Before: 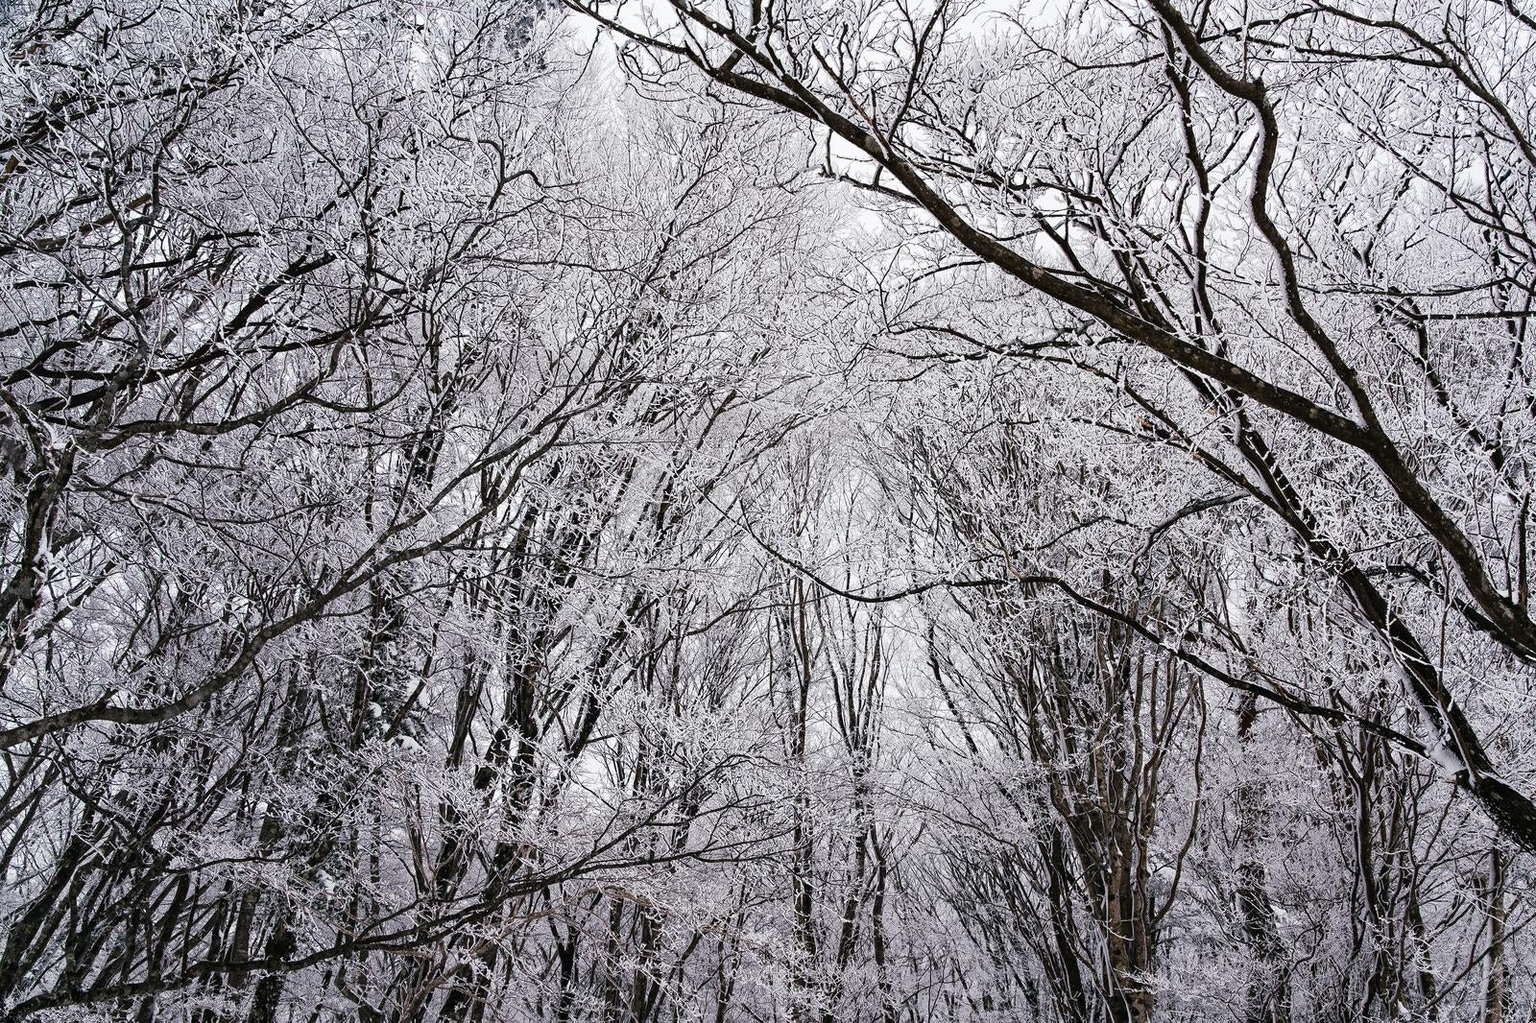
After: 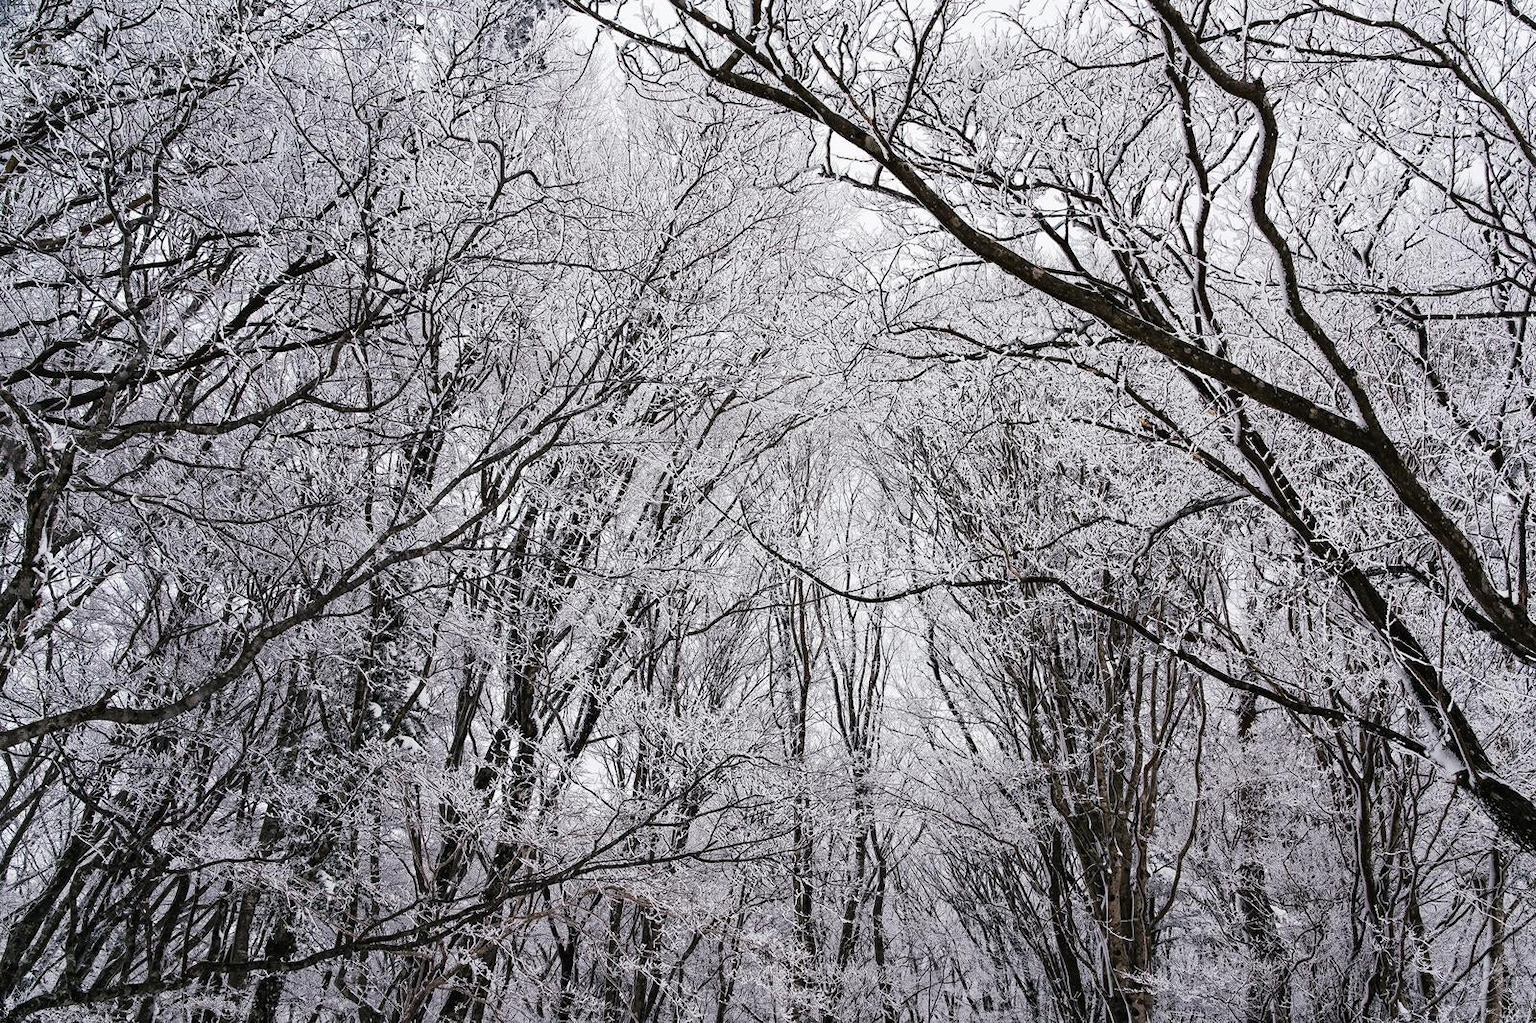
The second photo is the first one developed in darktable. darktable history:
color contrast: green-magenta contrast 0.84, blue-yellow contrast 0.86
color correction: saturation 1.1
